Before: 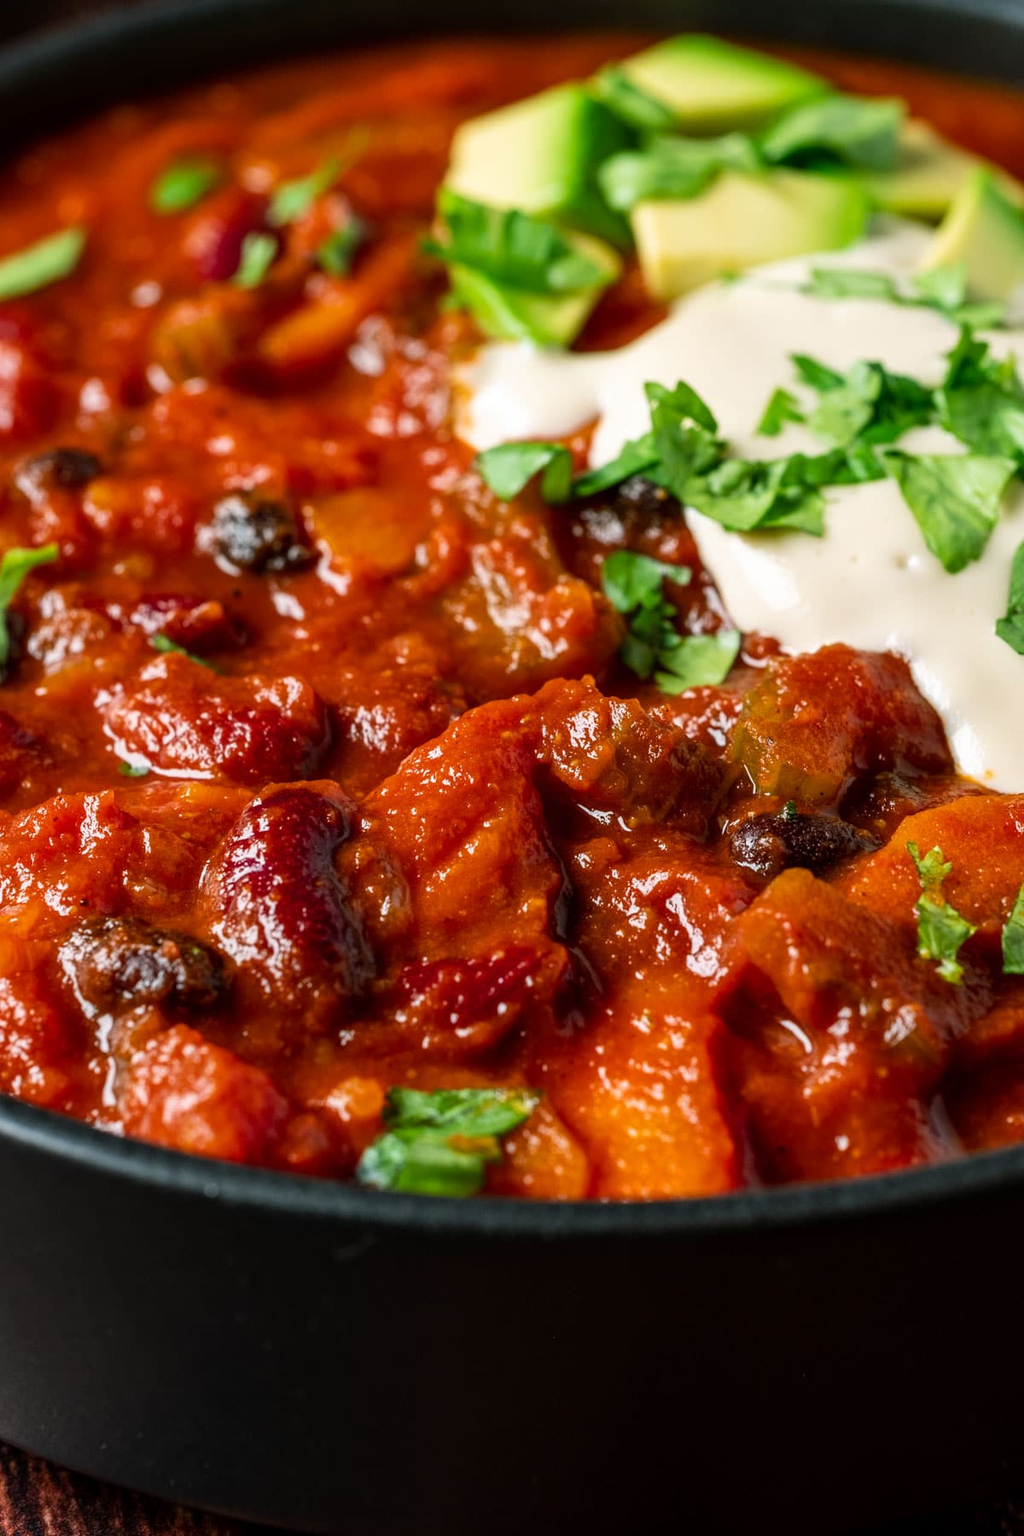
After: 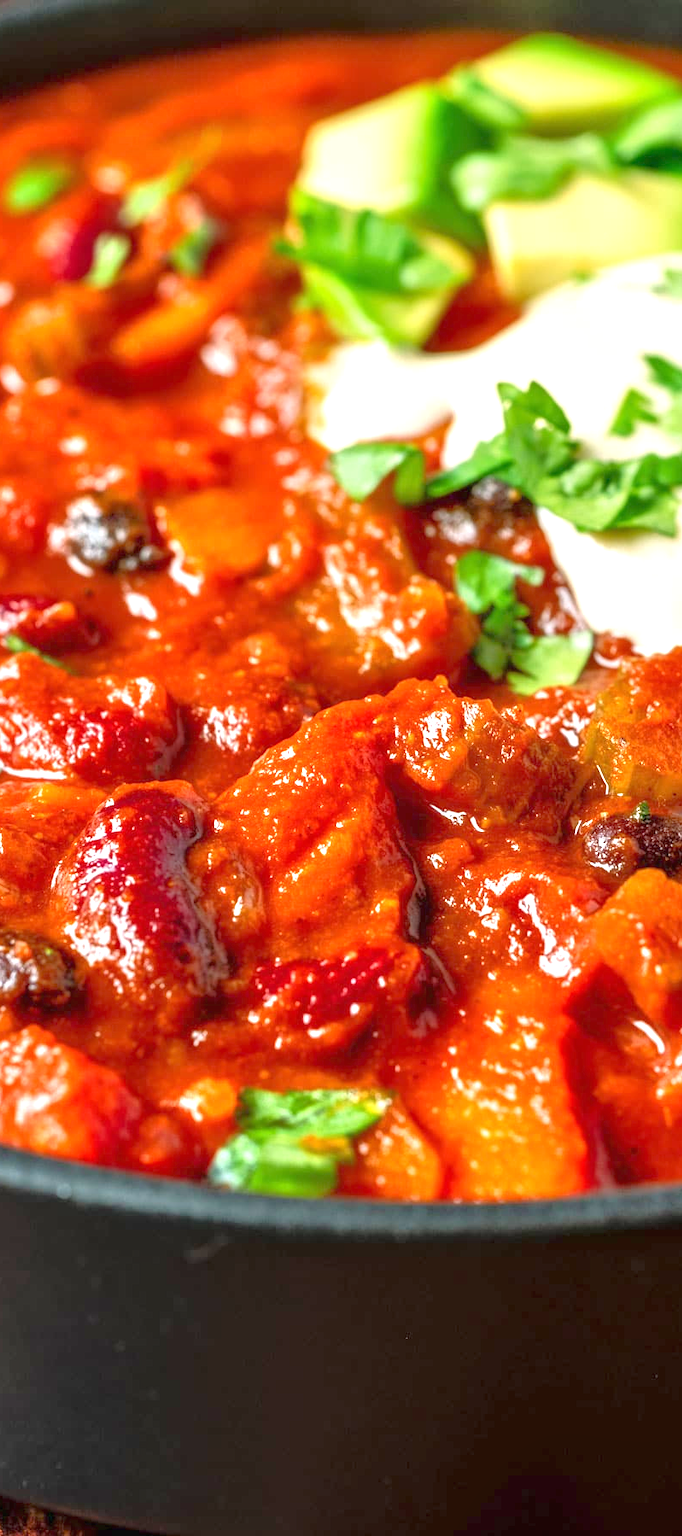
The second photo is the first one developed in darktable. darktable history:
crop and rotate: left 14.436%, right 18.898%
exposure: black level correction 0, exposure 0.6 EV, compensate exposure bias true, compensate highlight preservation false
tone equalizer: -8 EV 2 EV, -7 EV 2 EV, -6 EV 2 EV, -5 EV 2 EV, -4 EV 2 EV, -3 EV 1.5 EV, -2 EV 1 EV, -1 EV 0.5 EV
